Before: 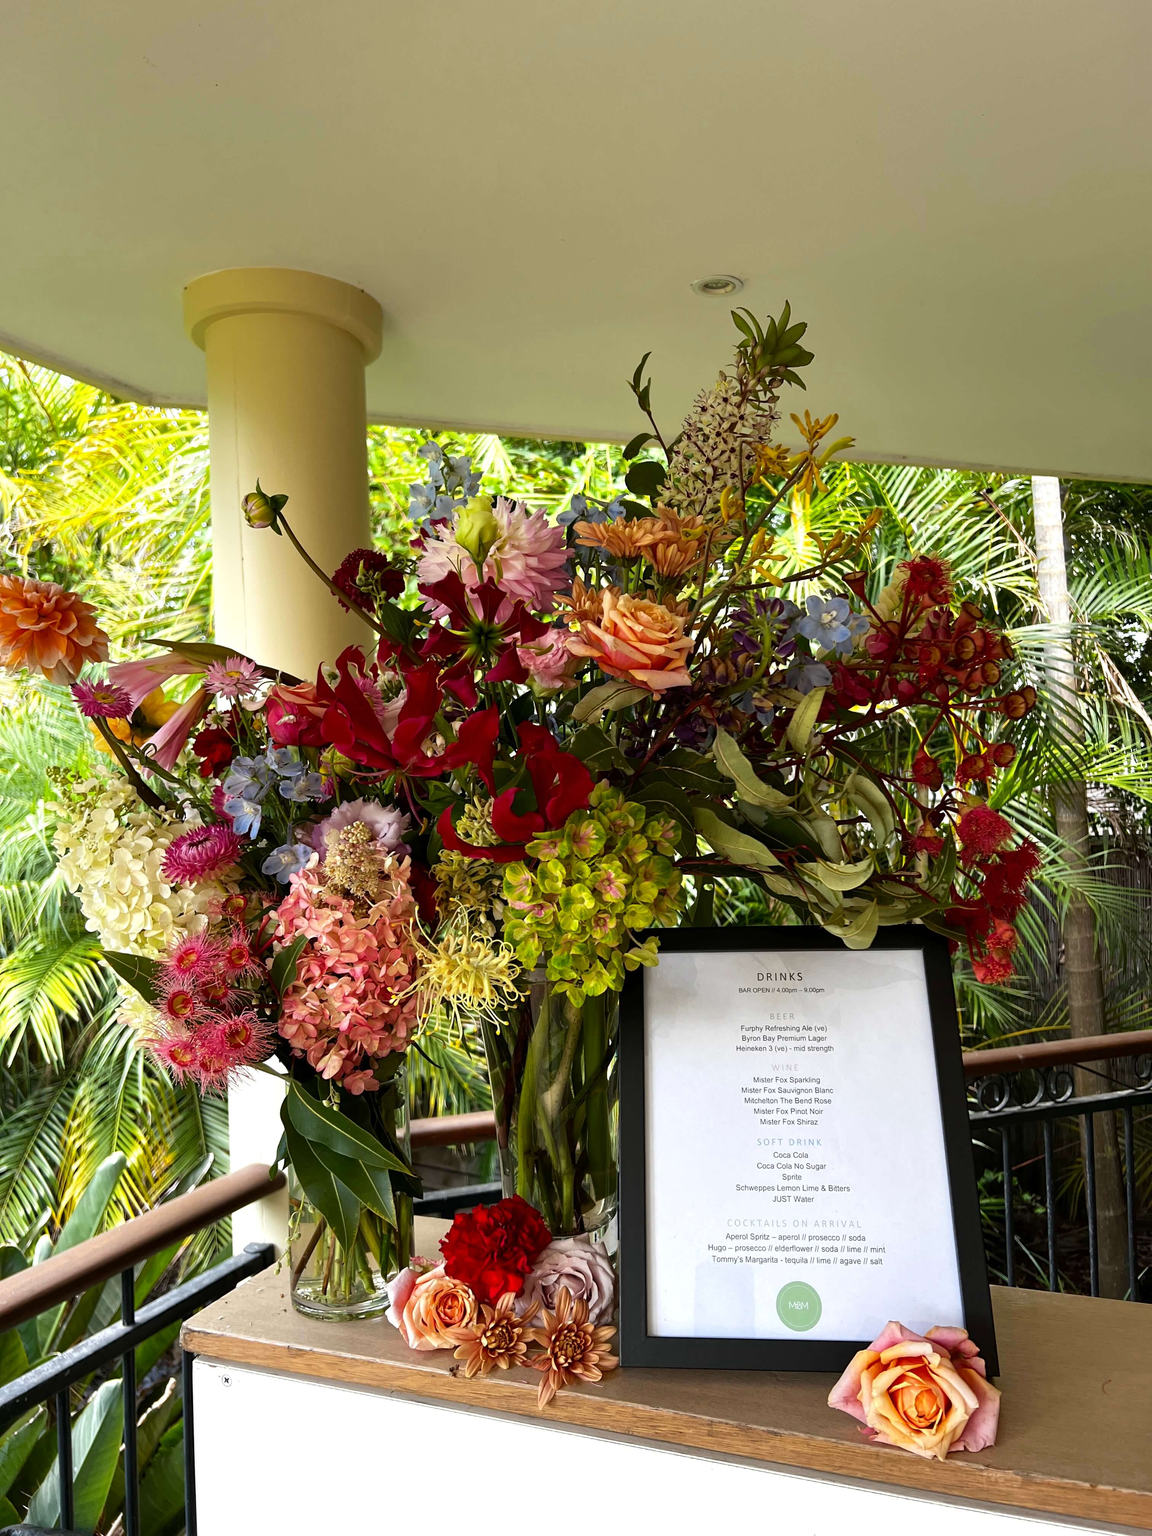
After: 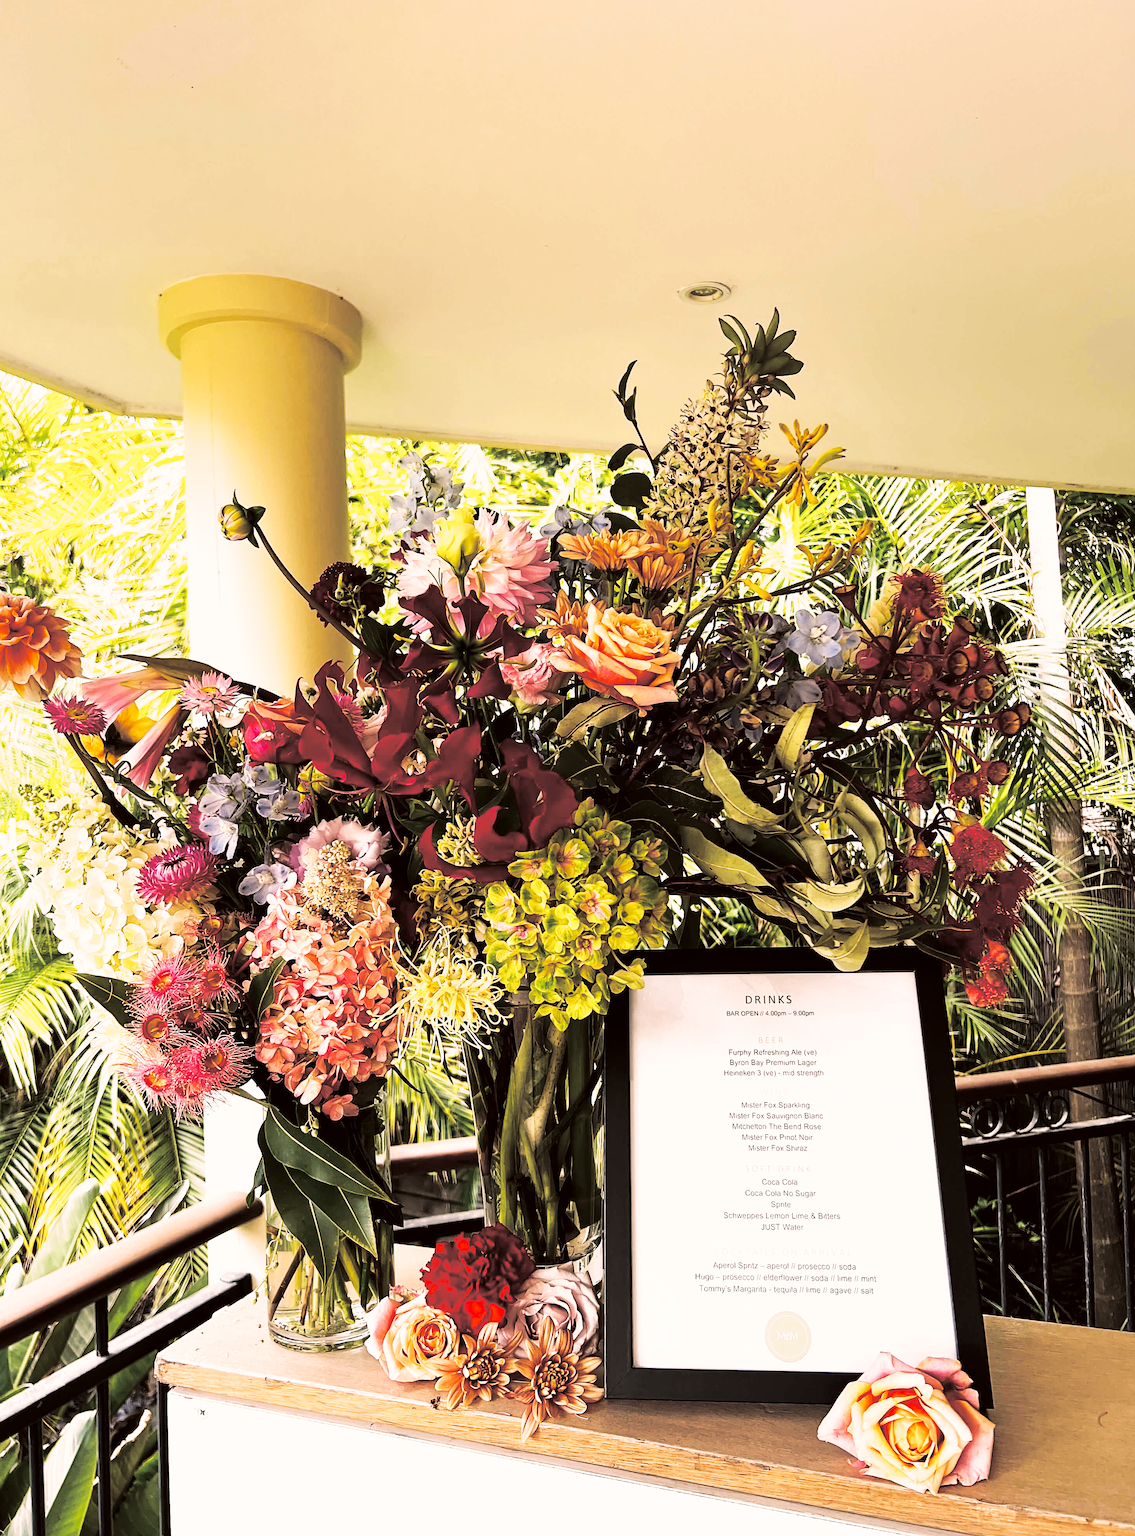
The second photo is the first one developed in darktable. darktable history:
crop and rotate: left 2.536%, right 1.107%, bottom 2.246%
split-toning: shadows › hue 36°, shadows › saturation 0.05, highlights › hue 10.8°, highlights › saturation 0.15, compress 40%
sharpen: on, module defaults
exposure: exposure -0.05 EV
base curve: curves: ch0 [(0, 0) (0.007, 0.004) (0.027, 0.03) (0.046, 0.07) (0.207, 0.54) (0.442, 0.872) (0.673, 0.972) (1, 1)], preserve colors none
color correction: highlights a* 10.21, highlights b* 9.79, shadows a* 8.61, shadows b* 7.88, saturation 0.8
